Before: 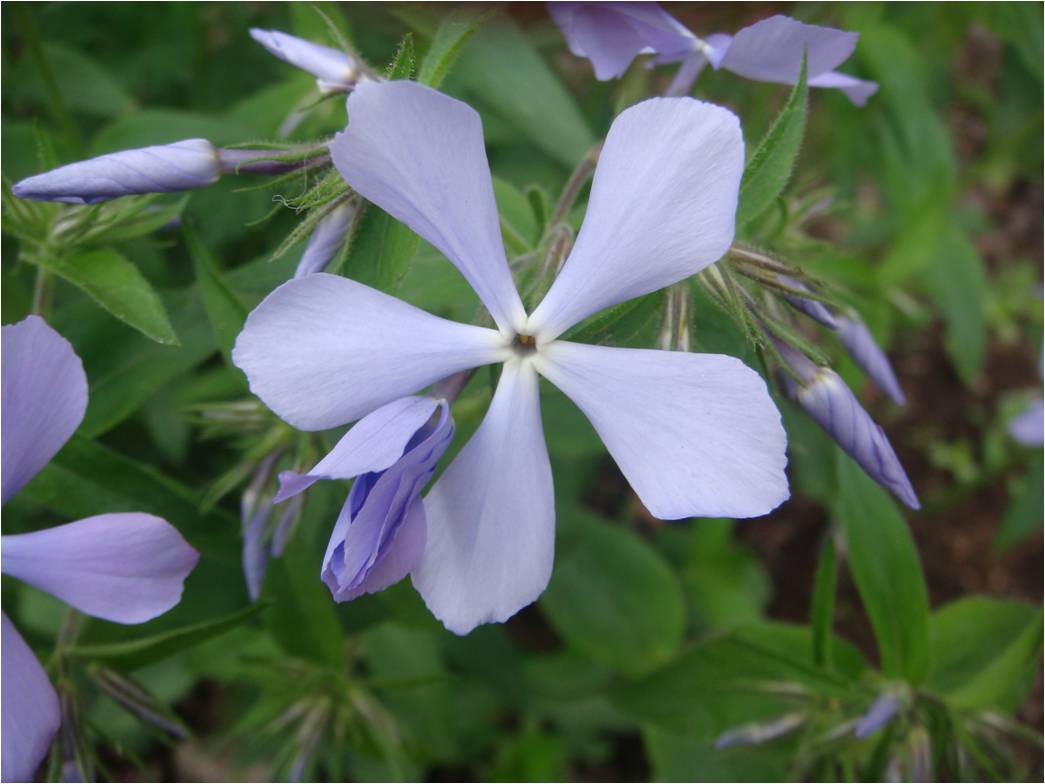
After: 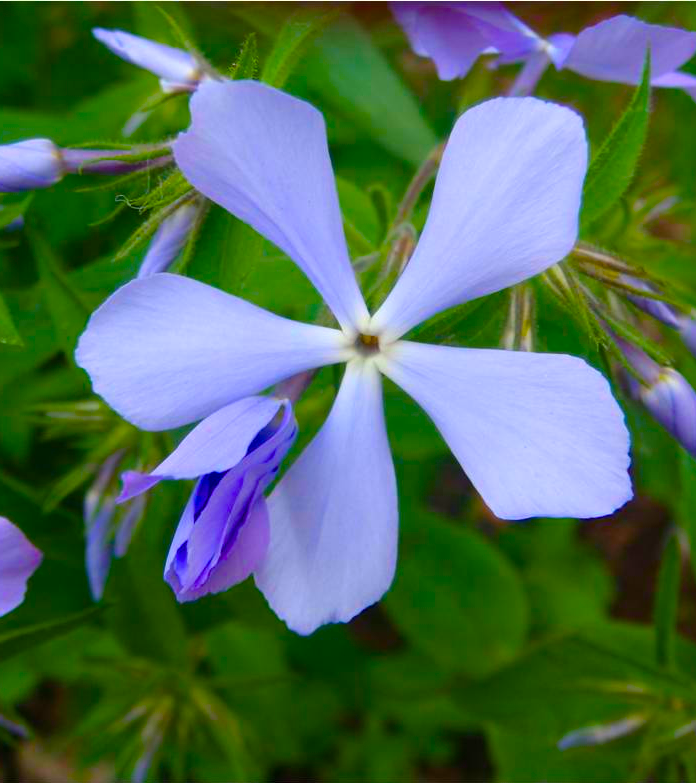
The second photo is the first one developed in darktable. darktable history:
crop and rotate: left 15.055%, right 18.278%
color balance rgb: linear chroma grading › global chroma 42%, perceptual saturation grading › global saturation 42%, global vibrance 33%
